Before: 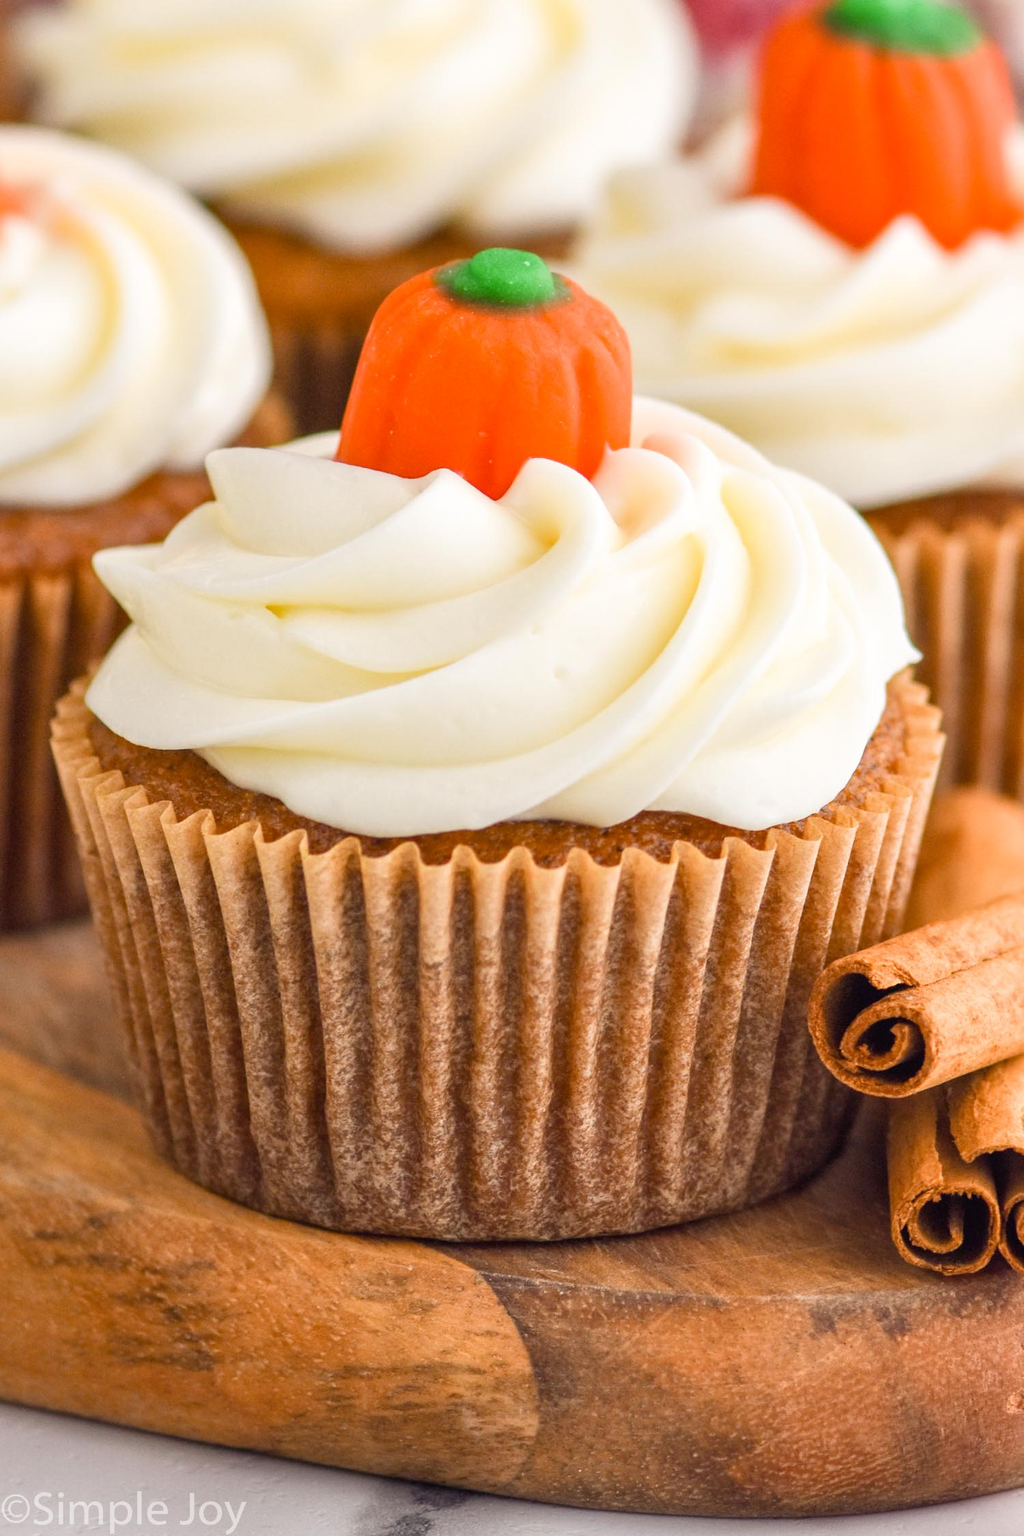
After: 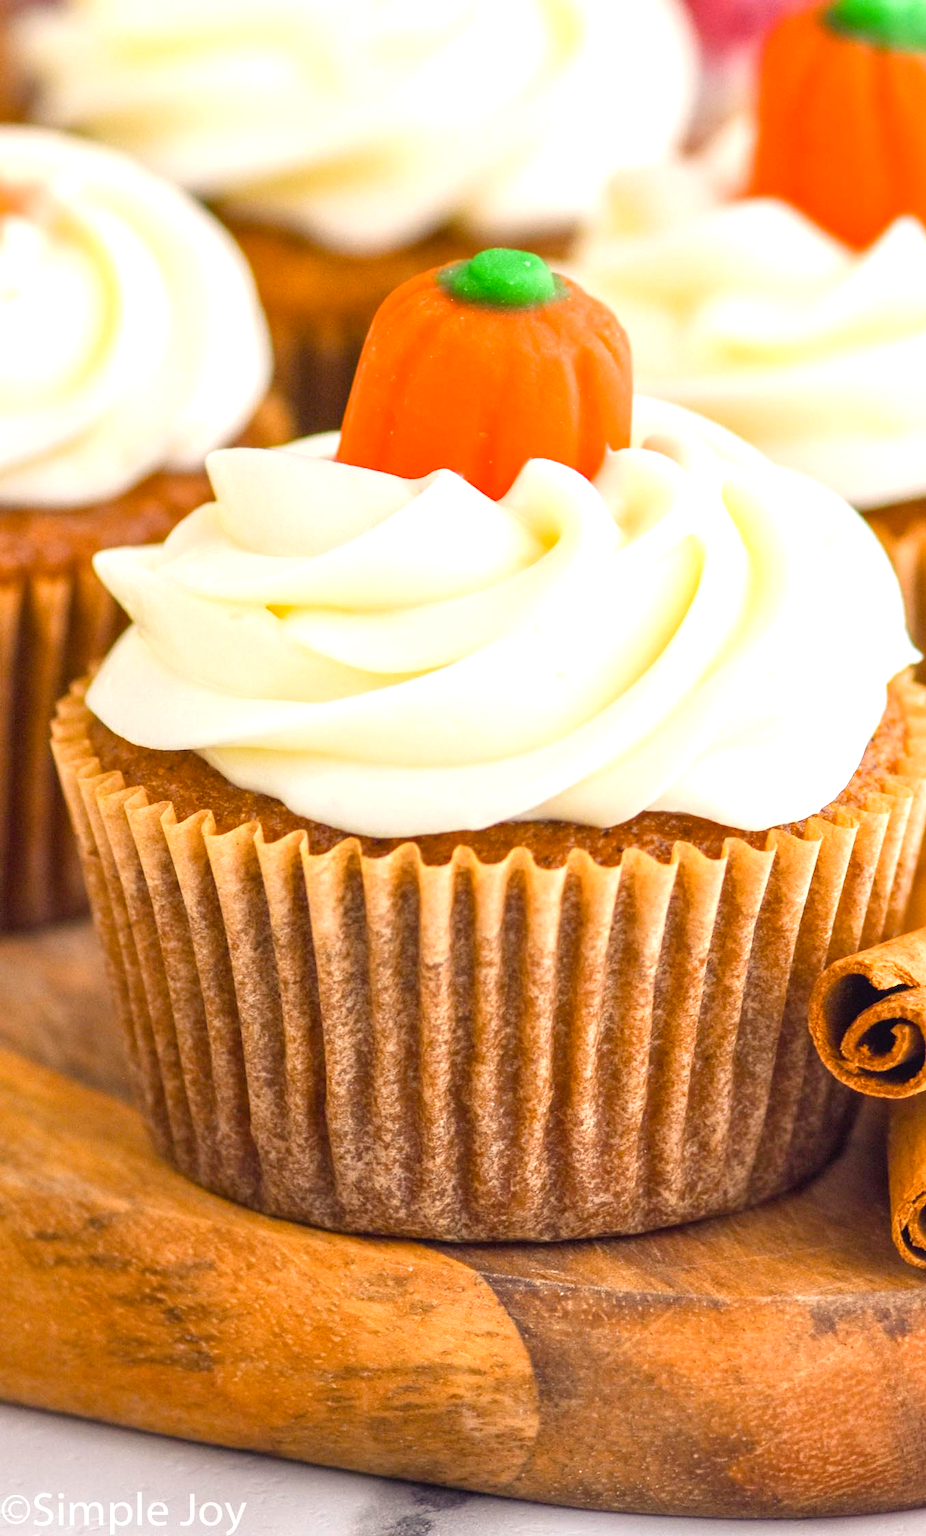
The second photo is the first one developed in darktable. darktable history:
crop: right 9.48%, bottom 0.025%
color balance rgb: linear chroma grading › global chroma 14.8%, perceptual saturation grading › global saturation 0.912%
exposure: black level correction 0, exposure 0.499 EV, compensate highlight preservation false
